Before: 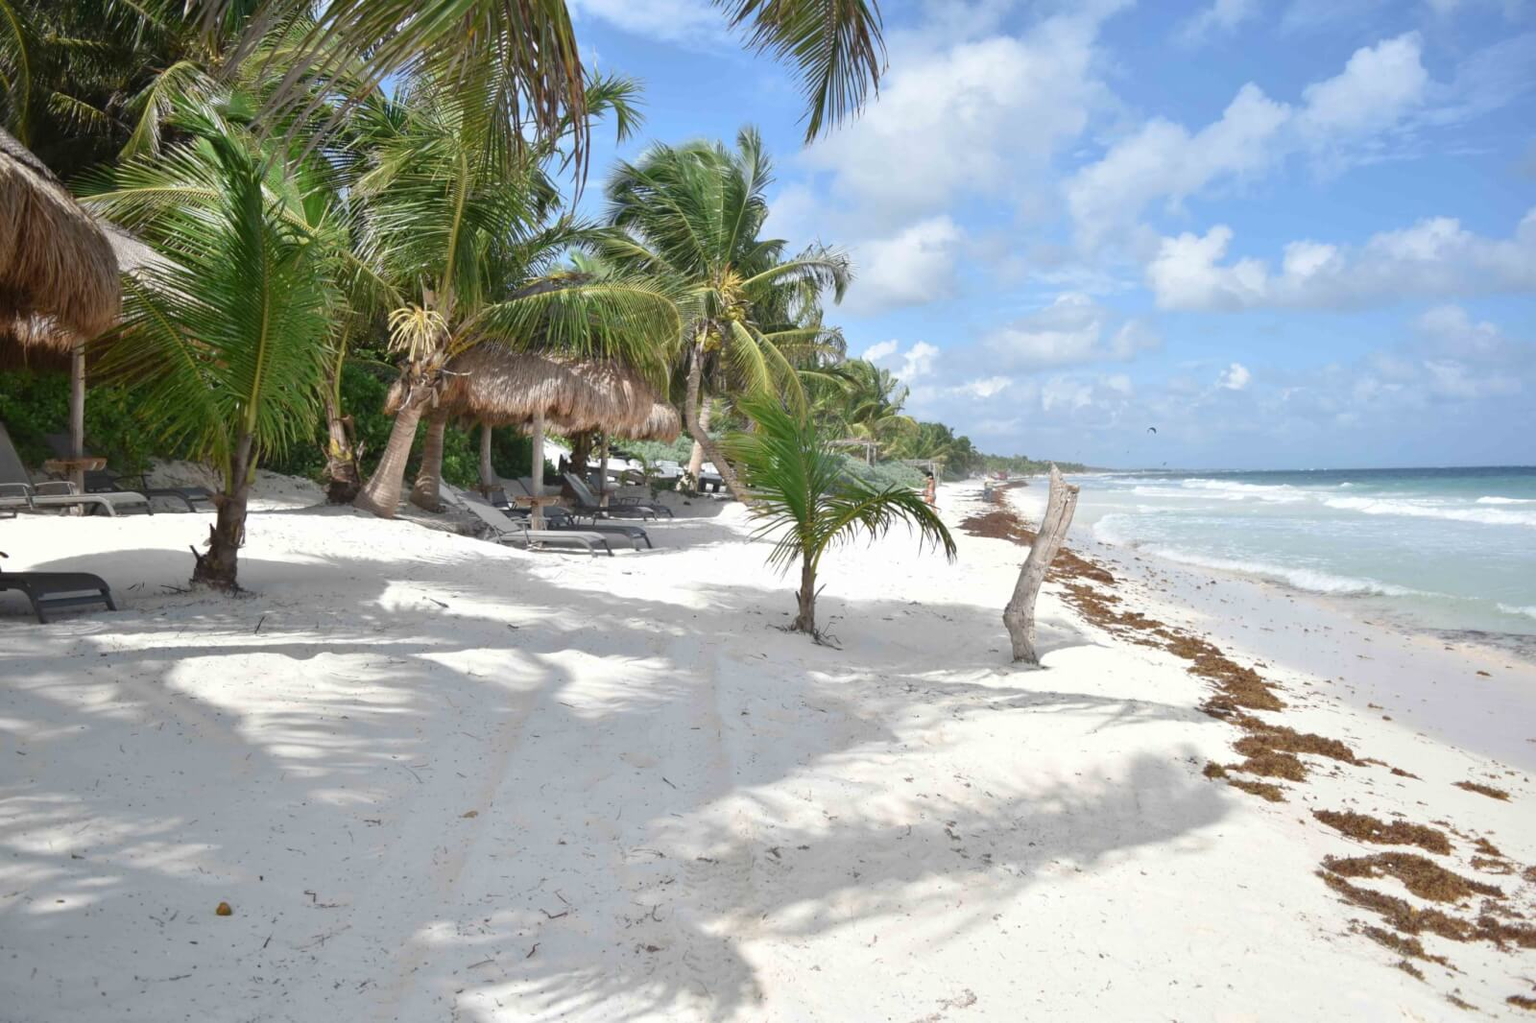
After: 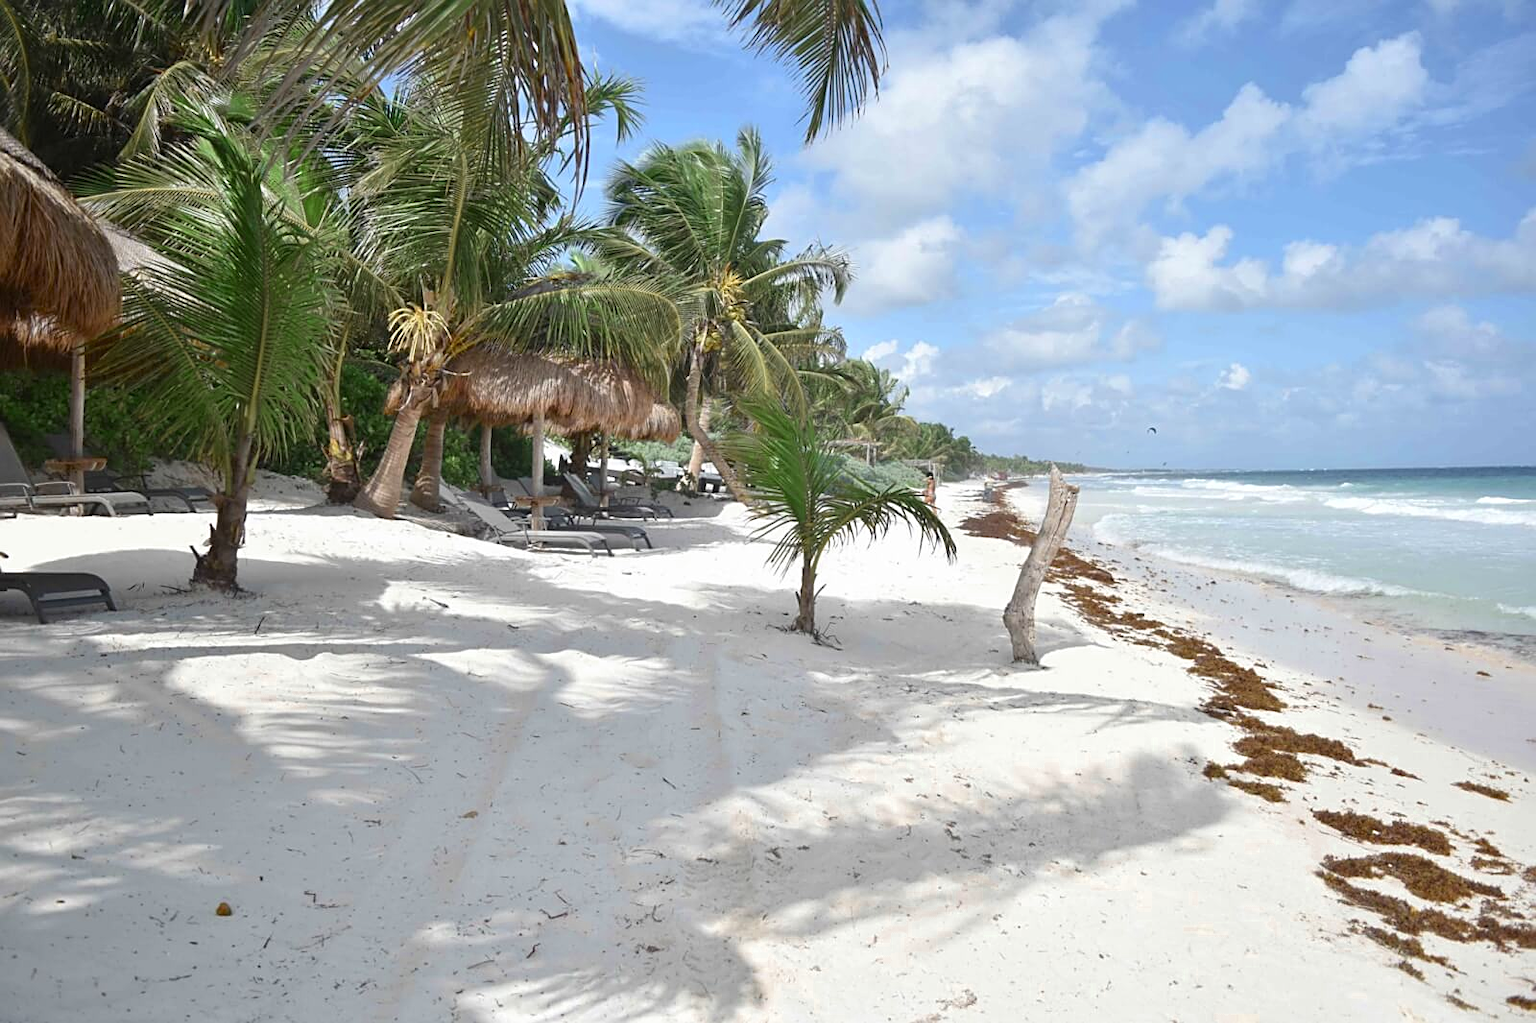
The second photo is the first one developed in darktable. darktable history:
sharpen: on, module defaults
color zones: curves: ch0 [(0.11, 0.396) (0.195, 0.36) (0.25, 0.5) (0.303, 0.412) (0.357, 0.544) (0.75, 0.5) (0.967, 0.328)]; ch1 [(0, 0.468) (0.112, 0.512) (0.202, 0.6) (0.25, 0.5) (0.307, 0.352) (0.357, 0.544) (0.75, 0.5) (0.963, 0.524)]
